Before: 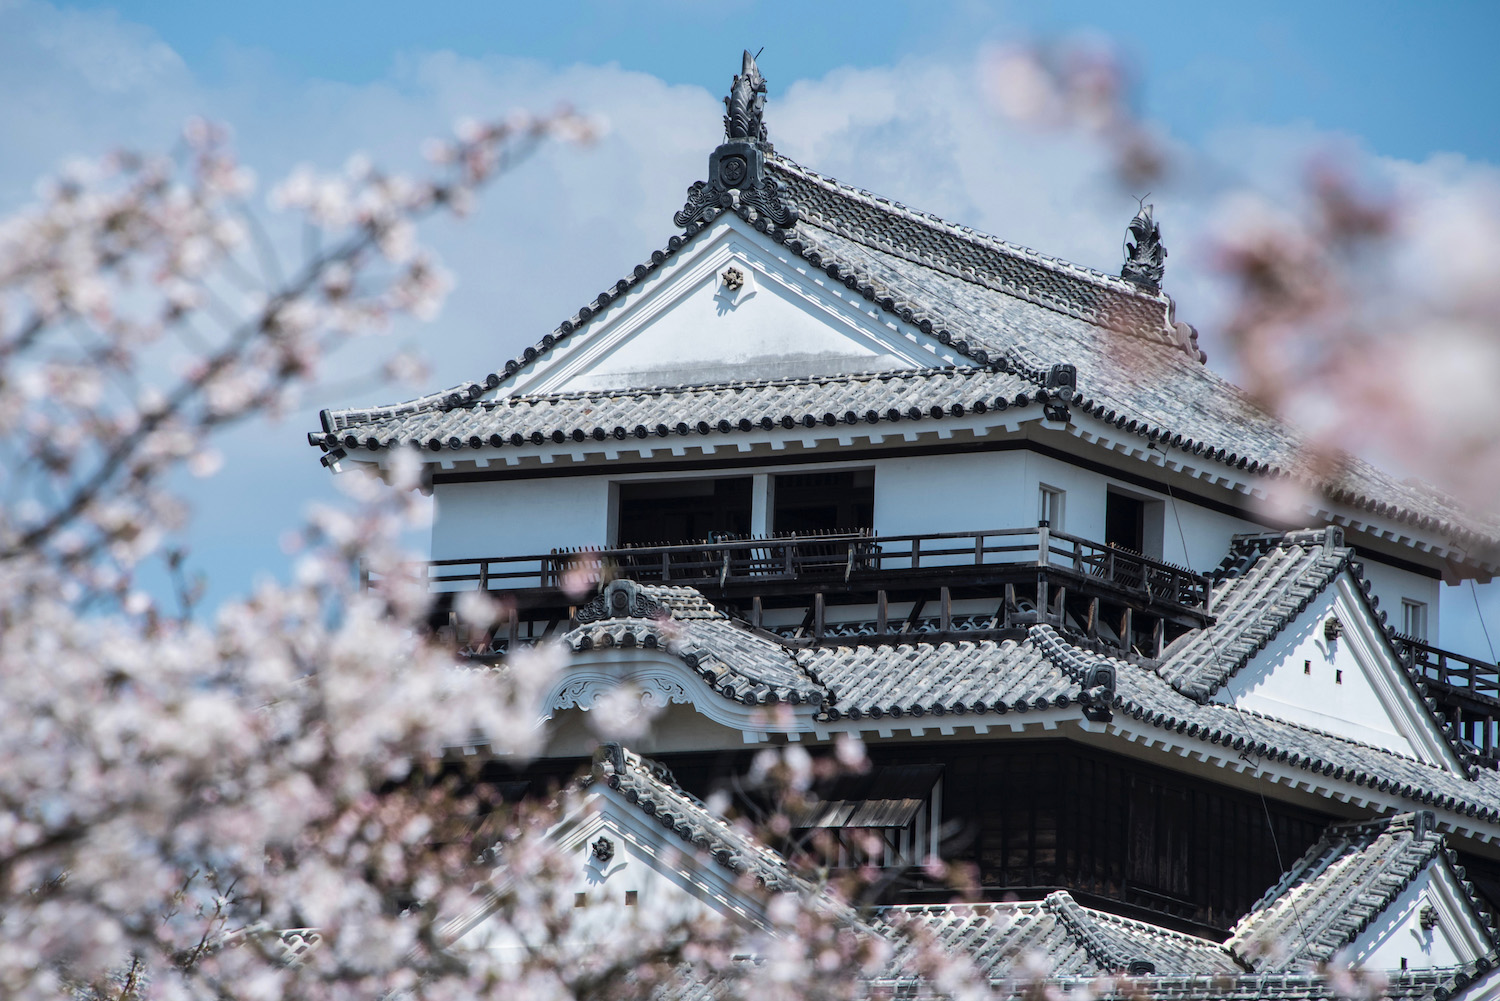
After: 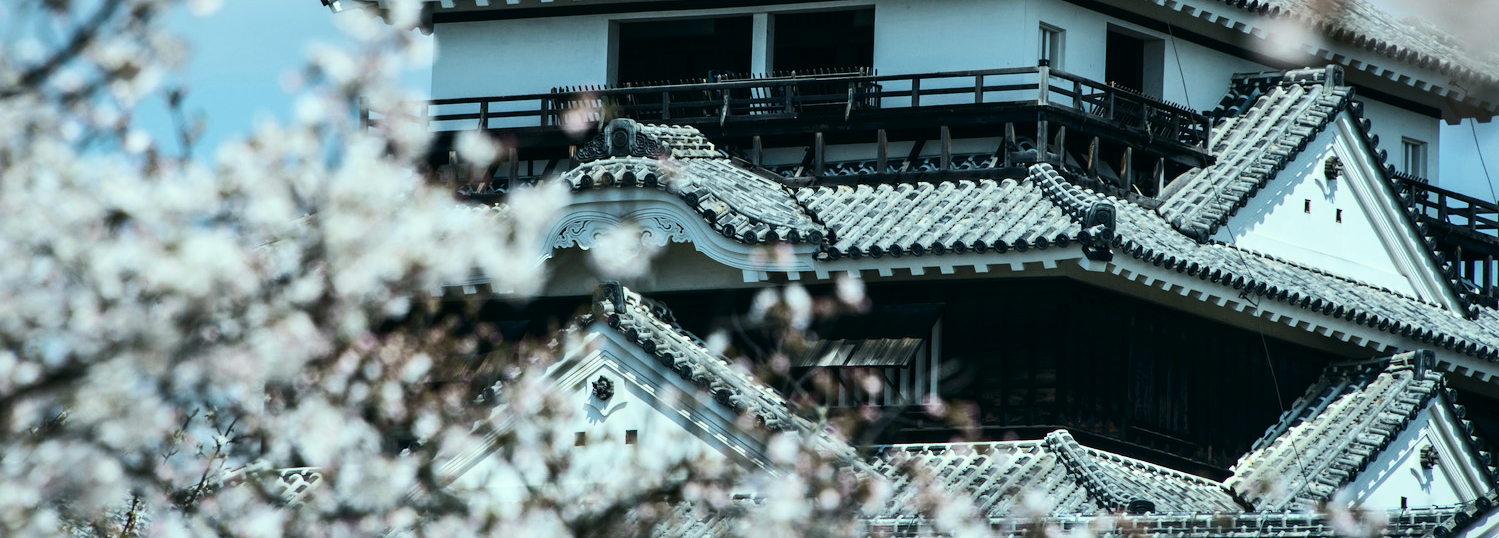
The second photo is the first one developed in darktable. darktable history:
crop and rotate: top 46.237%
contrast brightness saturation: contrast 0.25, saturation -0.31
color correction: highlights a* -7.33, highlights b* 1.26, shadows a* -3.55, saturation 1.4
